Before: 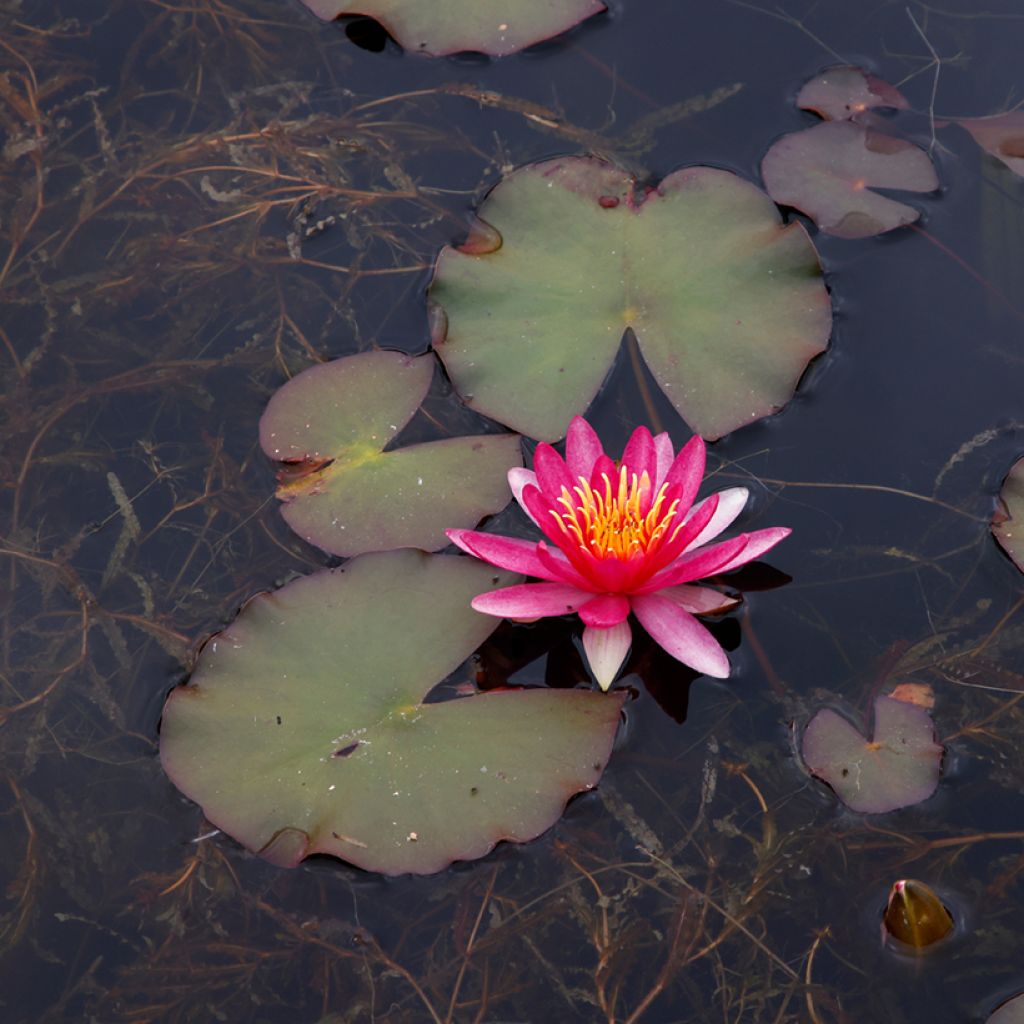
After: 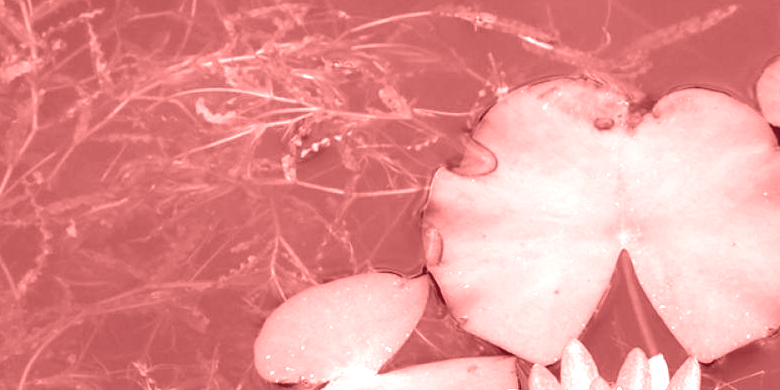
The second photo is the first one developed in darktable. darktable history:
colorize: saturation 60%, source mix 100%
exposure: black level correction 0, exposure 2.138 EV, compensate exposure bias true, compensate highlight preservation false
rgb curve: curves: ch0 [(0.123, 0.061) (0.995, 0.887)]; ch1 [(0.06, 0.116) (1, 0.906)]; ch2 [(0, 0) (0.824, 0.69) (1, 1)], mode RGB, independent channels, compensate middle gray true
crop: left 0.579%, top 7.627%, right 23.167%, bottom 54.275%
